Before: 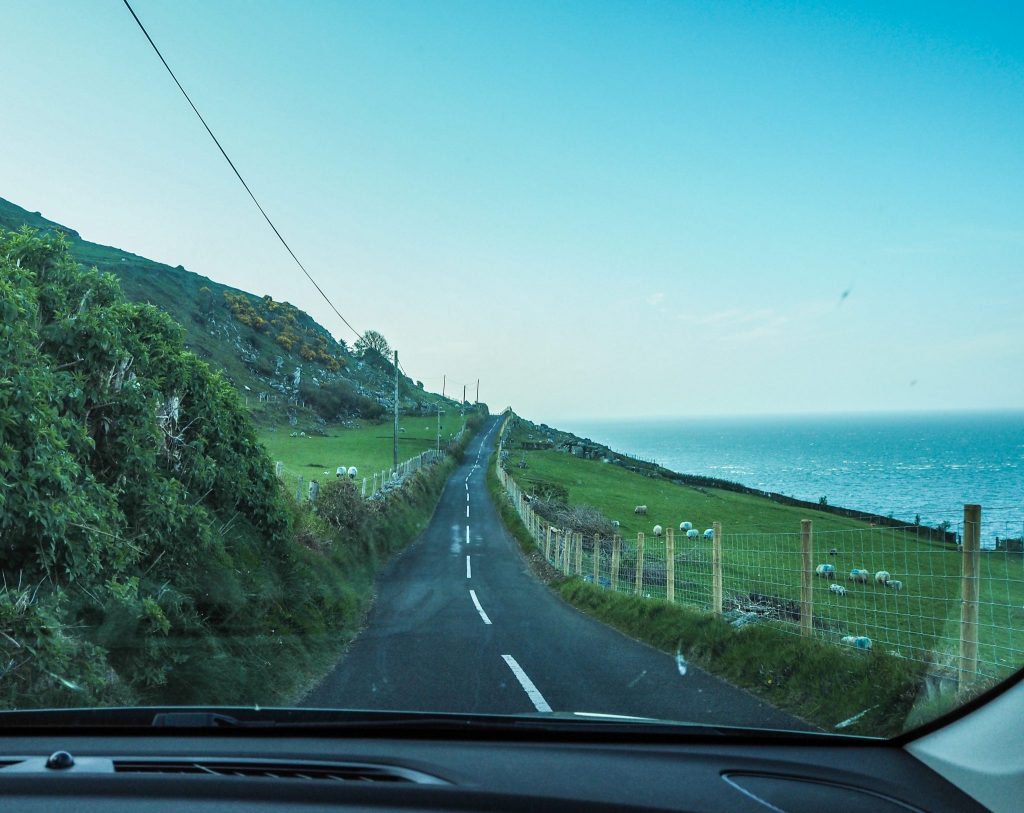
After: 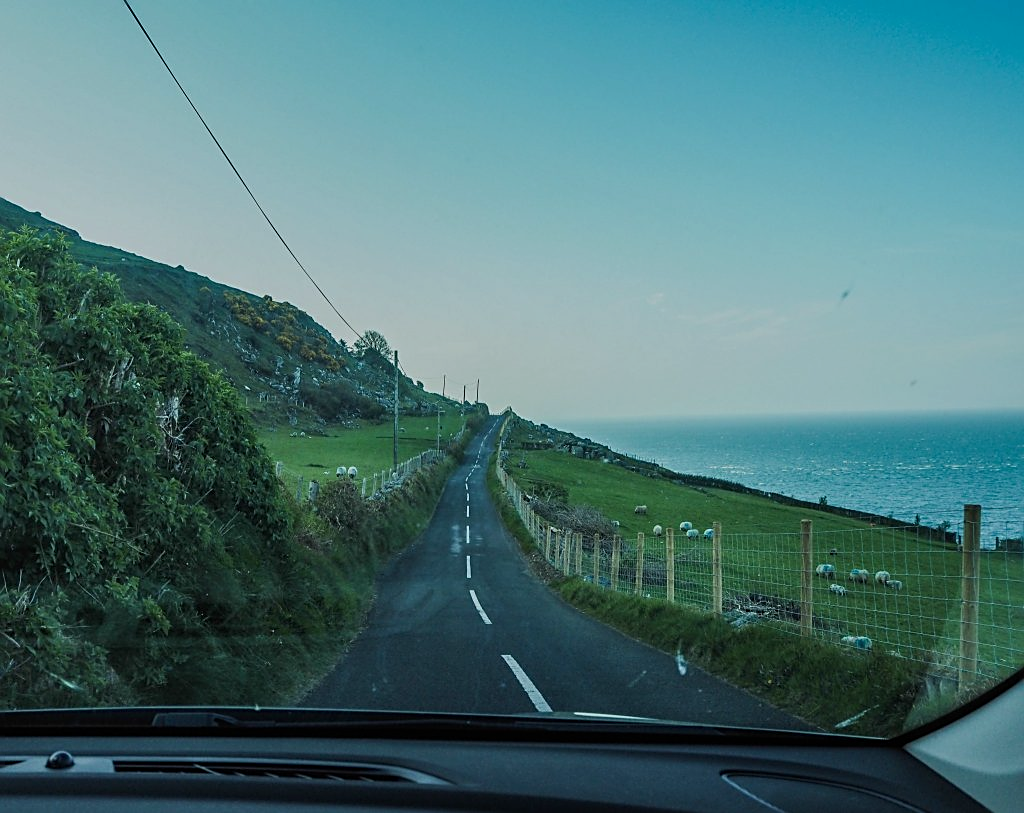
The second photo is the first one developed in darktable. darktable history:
exposure: black level correction 0, exposure -0.721 EV, compensate highlight preservation false
sharpen: on, module defaults
